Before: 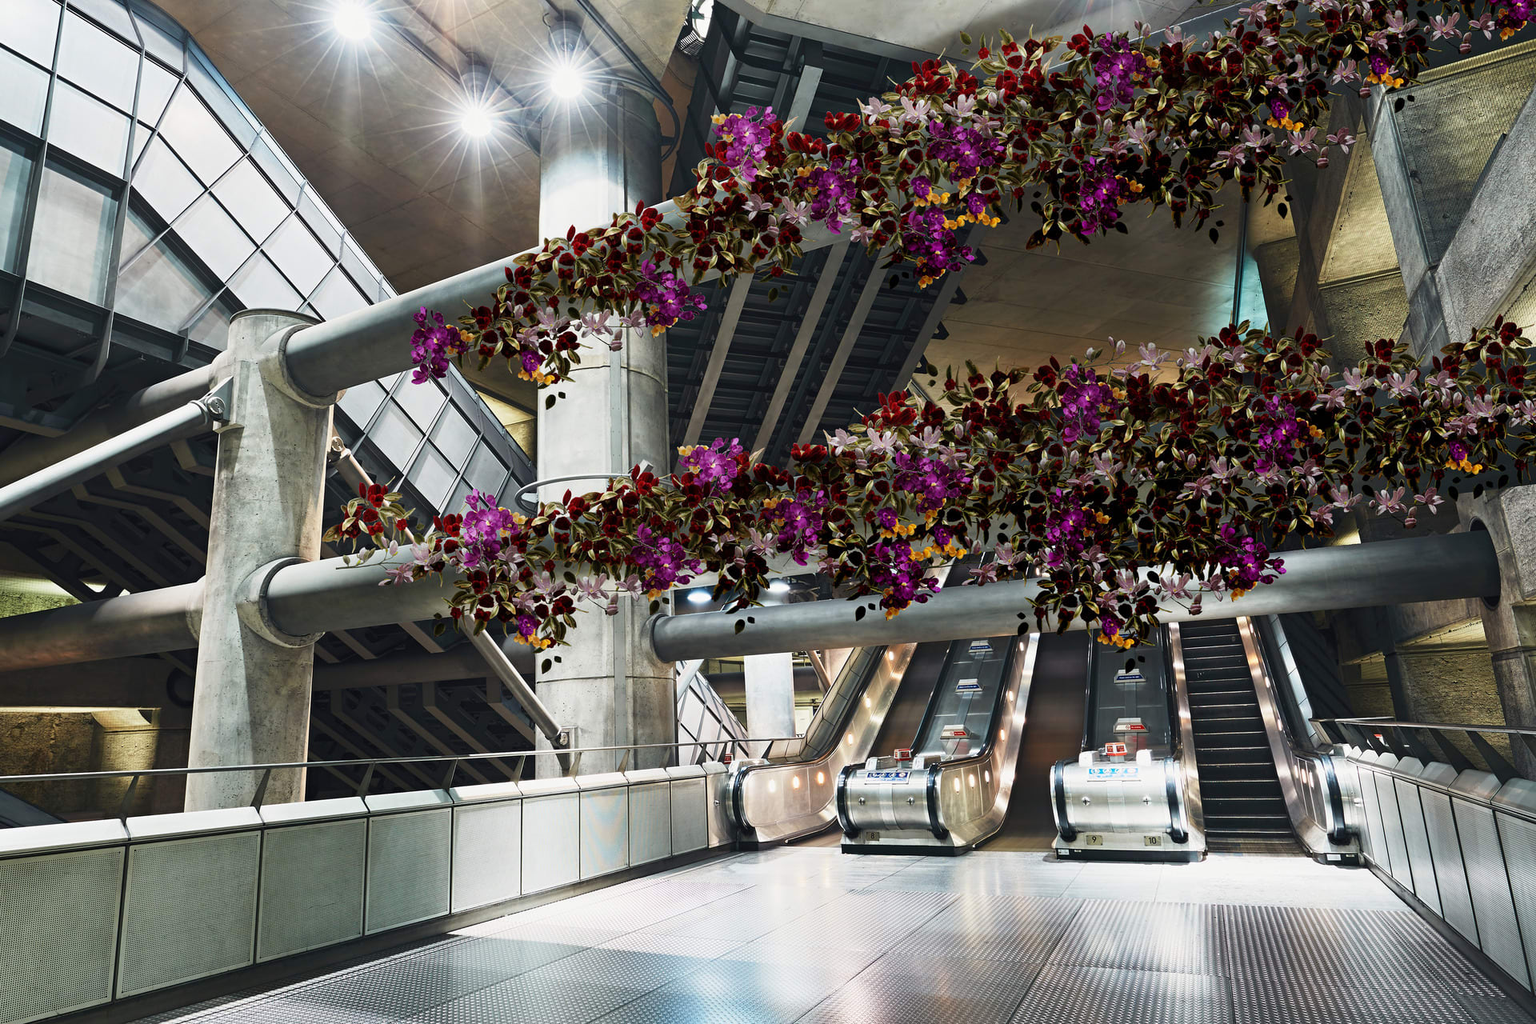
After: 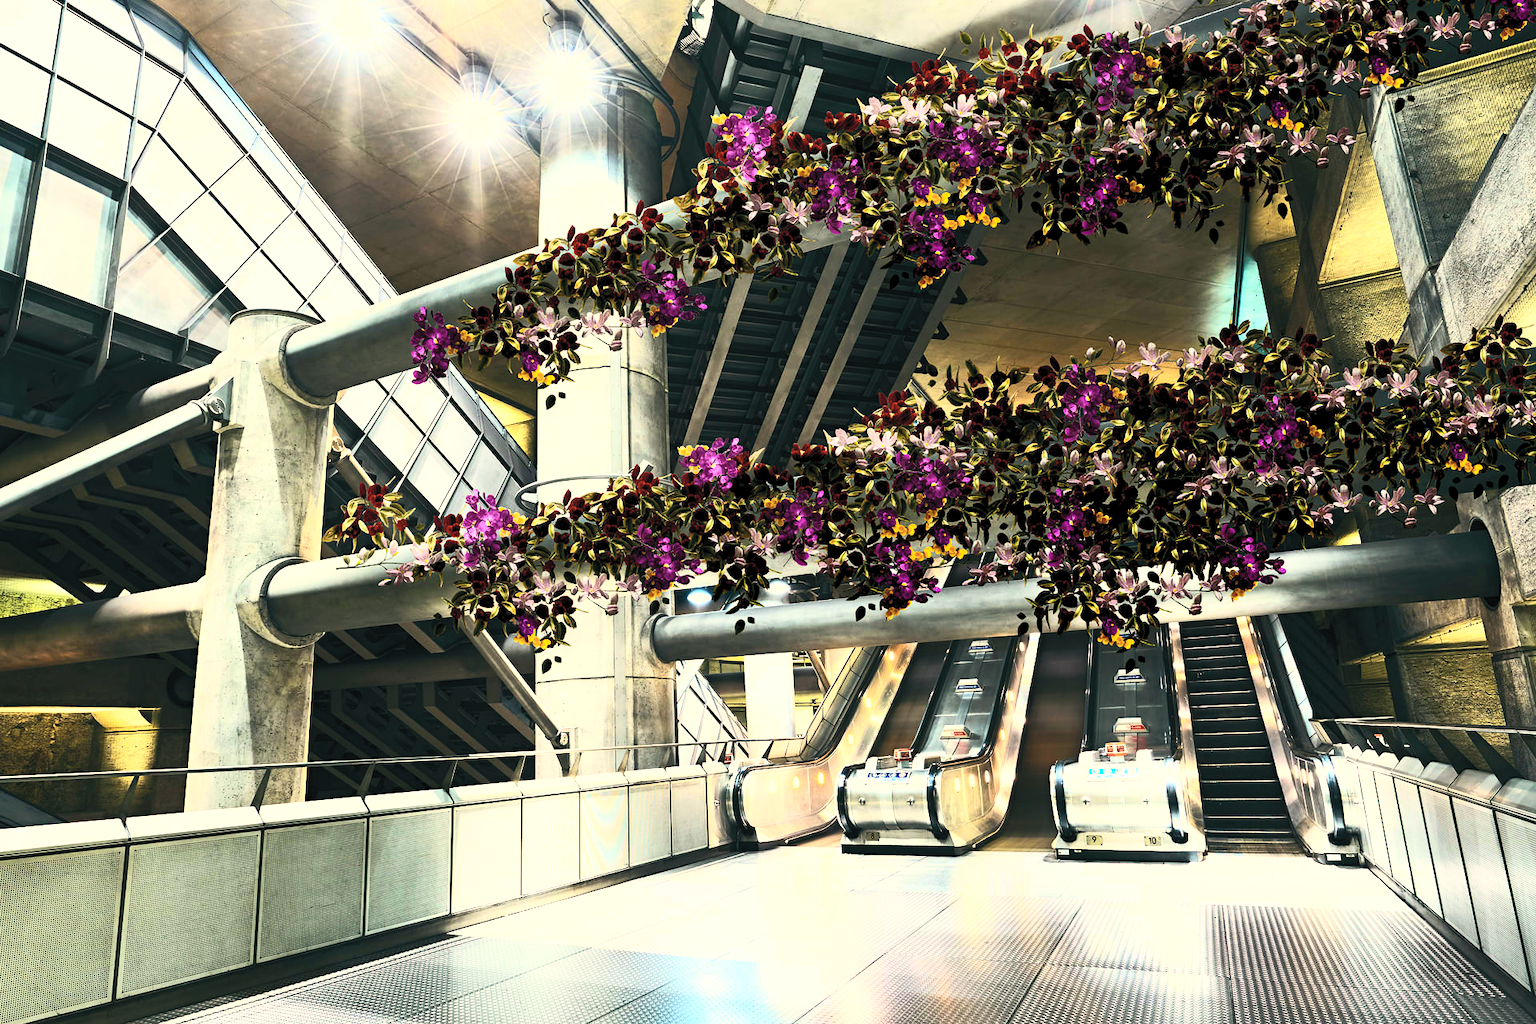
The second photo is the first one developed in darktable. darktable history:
color balance rgb: power › luminance -9.058%, global offset › luminance -0.342%, global offset › chroma 0.106%, global offset › hue 167.13°, linear chroma grading › global chroma 14.976%, perceptual saturation grading › global saturation 0.002%, perceptual brilliance grading › highlights 20.383%, perceptual brilliance grading › mid-tones 20.37%, perceptual brilliance grading › shadows -20.15%, global vibrance 33.119%
color calibration: x 0.331, y 0.345, temperature 5661.31 K
contrast brightness saturation: contrast 0.382, brightness 0.537
